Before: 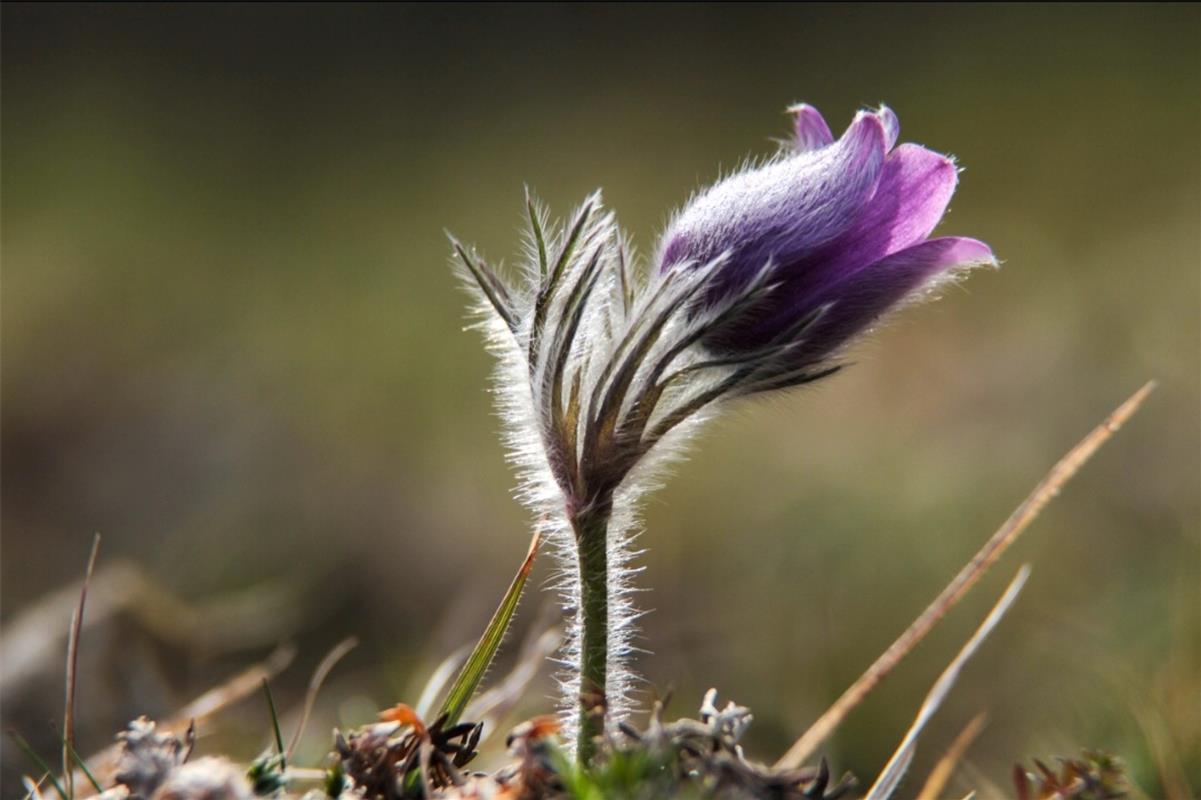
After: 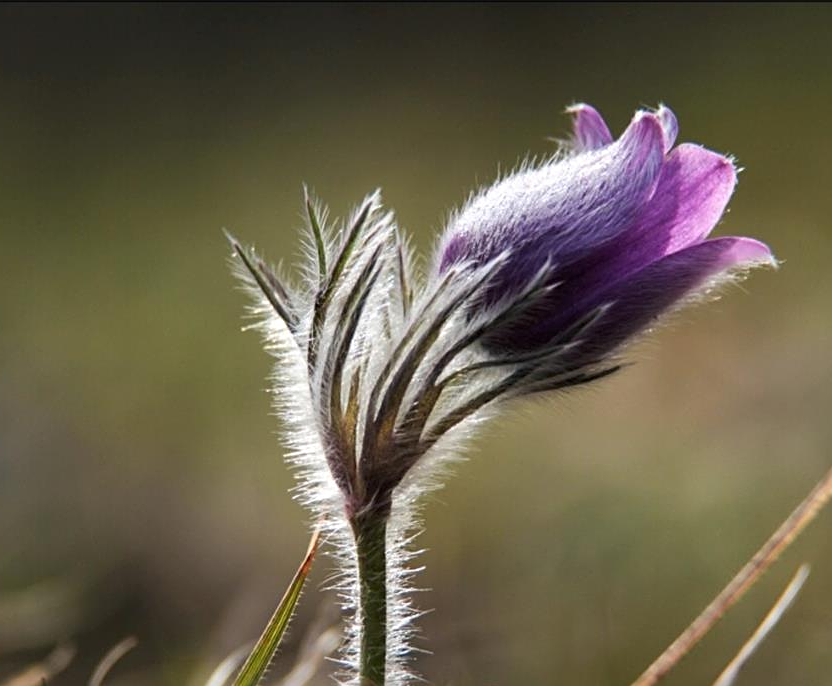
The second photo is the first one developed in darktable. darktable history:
sharpen: radius 2.157, amount 0.384, threshold 0.157
crop: left 18.466%, right 12.2%, bottom 14.136%
